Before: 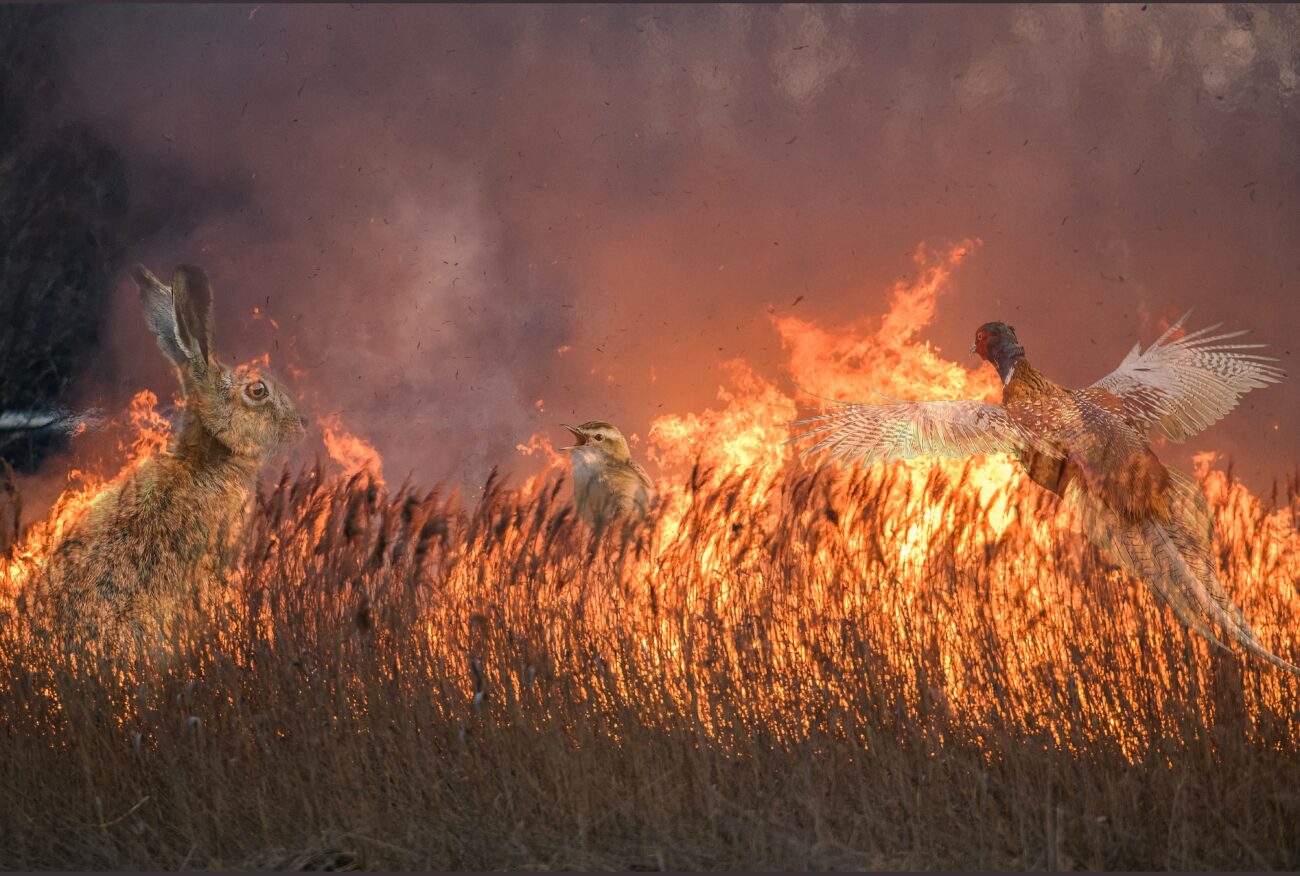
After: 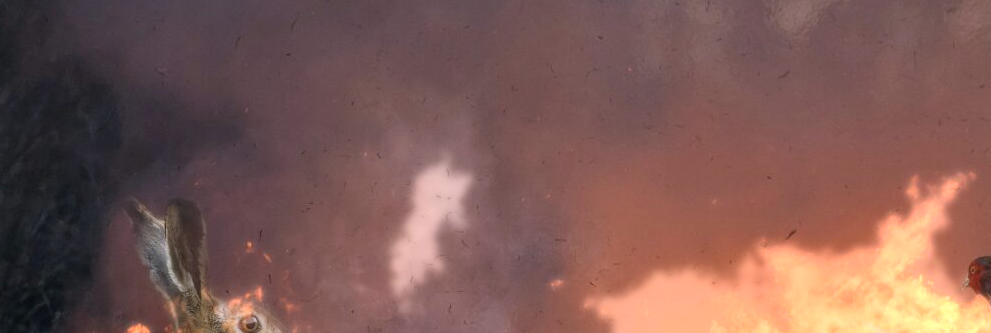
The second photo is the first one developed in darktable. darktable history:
crop: left 0.579%, top 7.627%, right 23.167%, bottom 54.275%
bloom: size 0%, threshold 54.82%, strength 8.31%
white balance: red 0.976, blue 1.04
